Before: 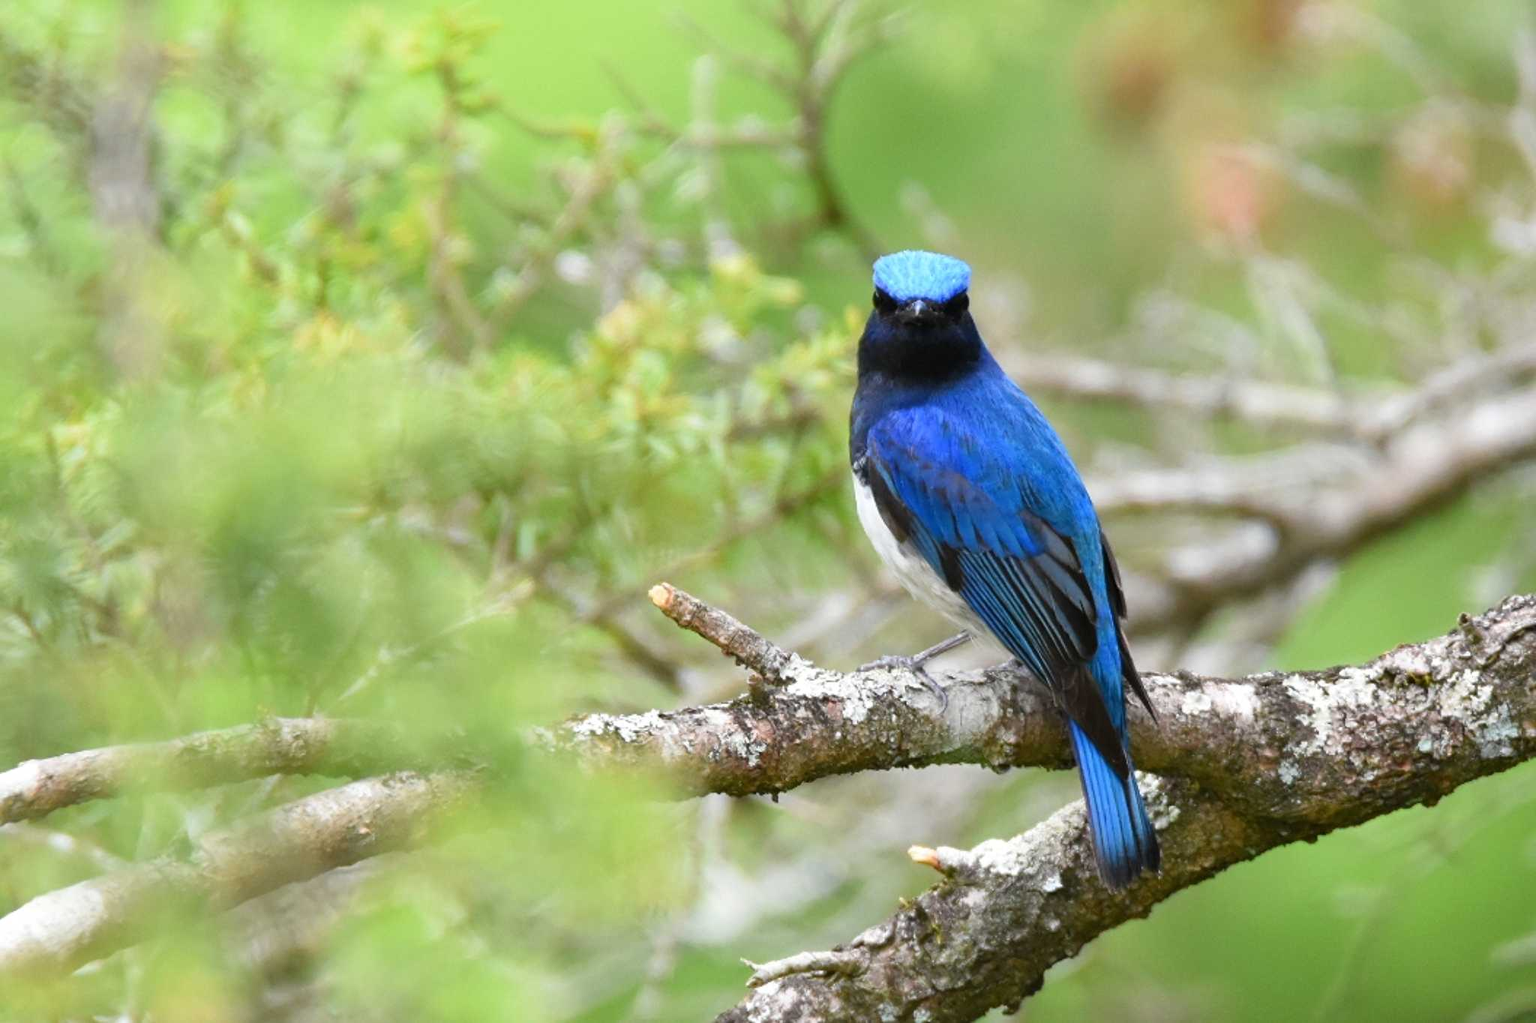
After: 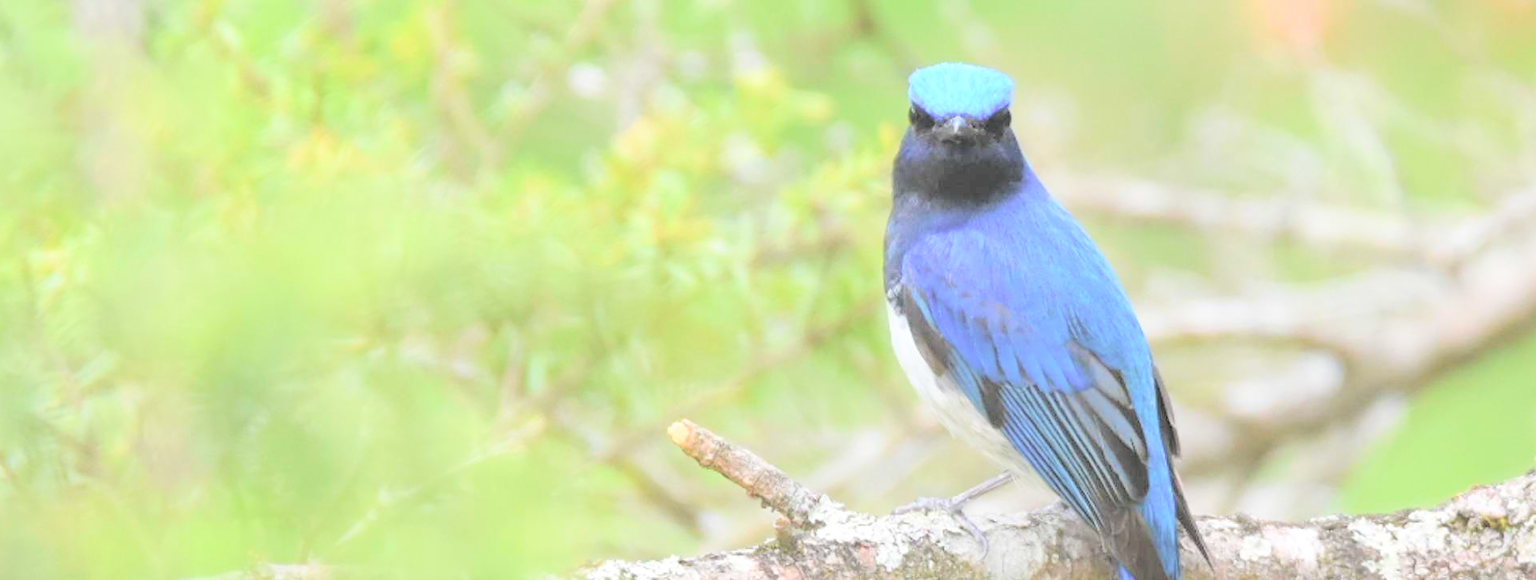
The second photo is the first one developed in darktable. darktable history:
crop: left 1.752%, top 18.824%, right 5.018%, bottom 28.25%
contrast brightness saturation: brightness 0.982
